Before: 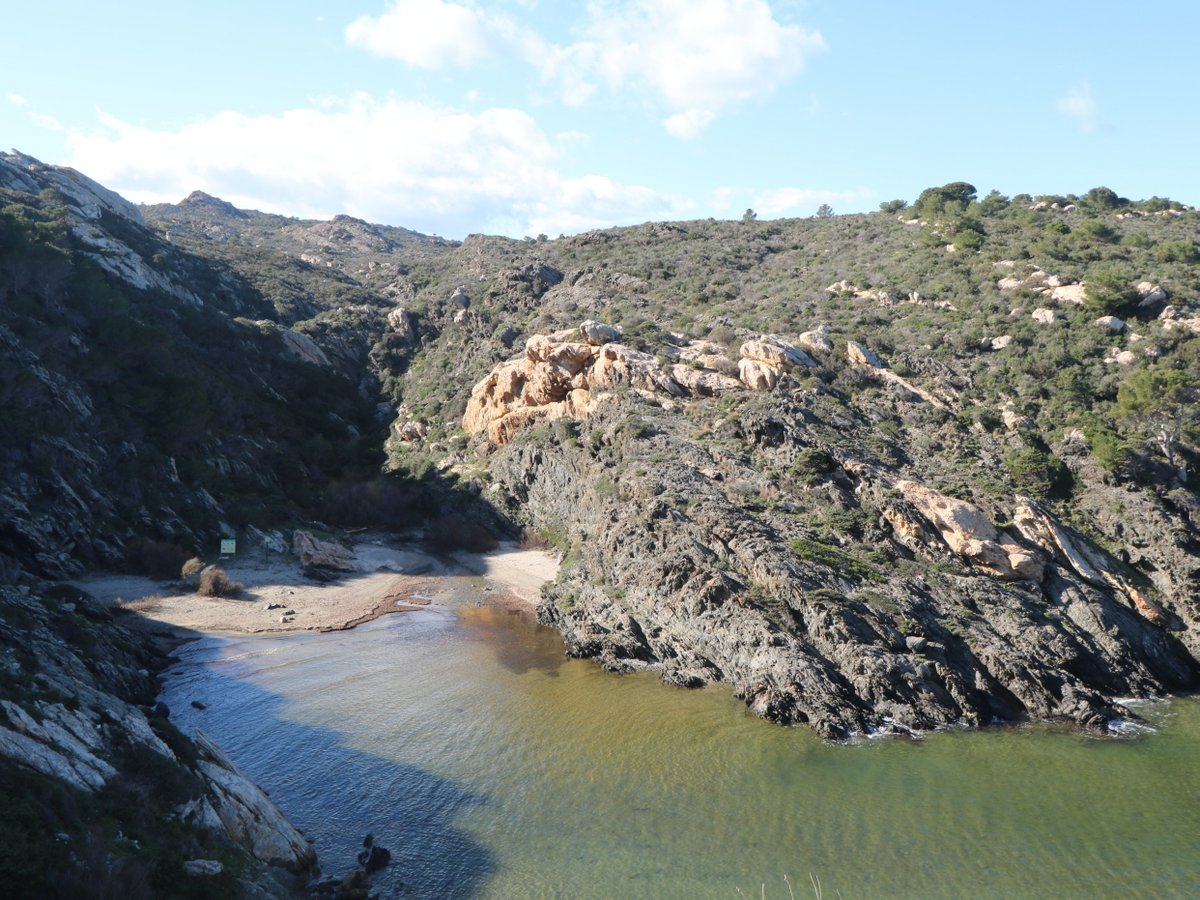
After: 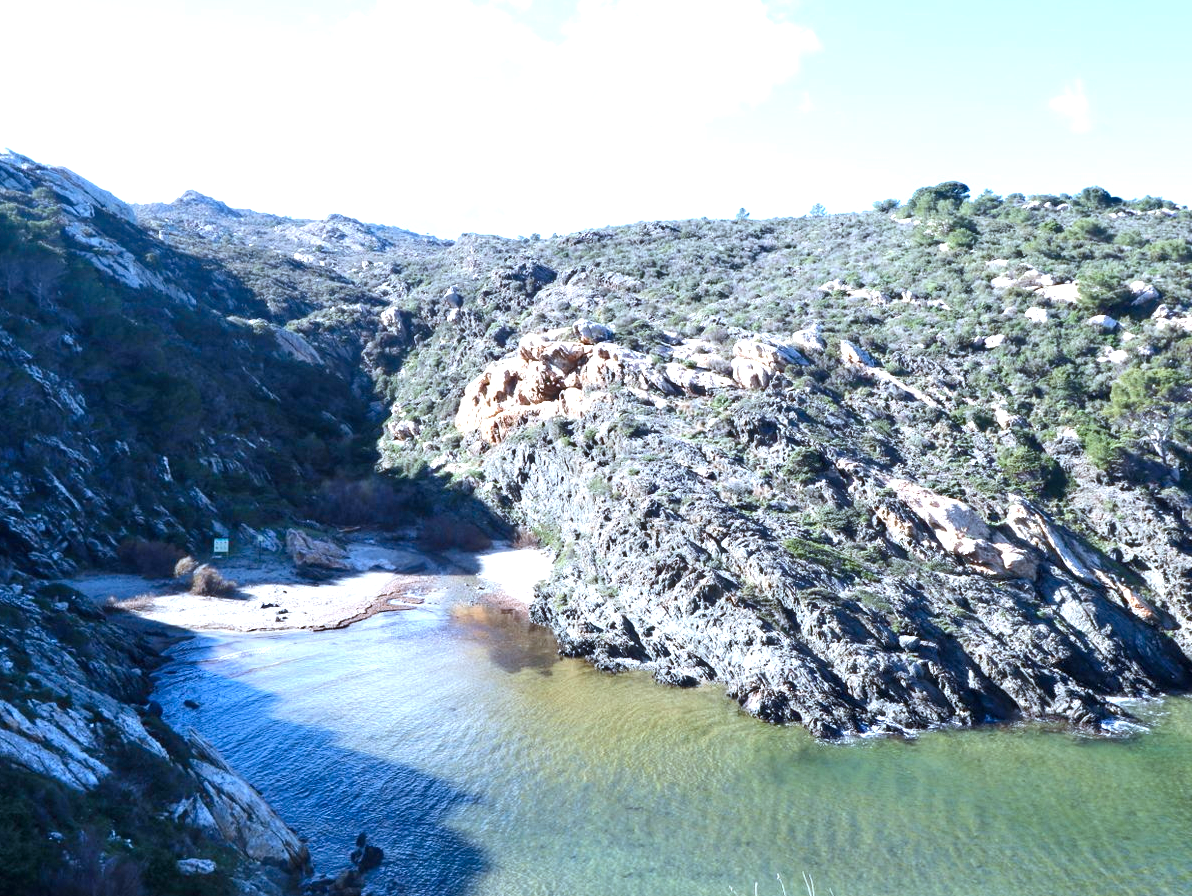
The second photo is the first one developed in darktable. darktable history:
crop and rotate: left 0.618%, top 0.166%, bottom 0.26%
color correction: highlights a* -6.55, highlights b* 0.355
exposure: black level correction 0, exposure 1.001 EV, compensate exposure bias true, compensate highlight preservation false
tone curve: curves: ch0 [(0, 0) (0.003, 0.006) (0.011, 0.007) (0.025, 0.01) (0.044, 0.015) (0.069, 0.023) (0.1, 0.031) (0.136, 0.045) (0.177, 0.066) (0.224, 0.098) (0.277, 0.139) (0.335, 0.194) (0.399, 0.254) (0.468, 0.346) (0.543, 0.45) (0.623, 0.56) (0.709, 0.667) (0.801, 0.78) (0.898, 0.891) (1, 1)], color space Lab, independent channels, preserve colors none
tone equalizer: -7 EV 0.141 EV, -6 EV 0.6 EV, -5 EV 1.17 EV, -4 EV 1.3 EV, -3 EV 1.18 EV, -2 EV 0.6 EV, -1 EV 0.15 EV
local contrast: highlights 105%, shadows 102%, detail 120%, midtone range 0.2
color calibration: illuminant as shot in camera, x 0.377, y 0.393, temperature 4207.26 K
